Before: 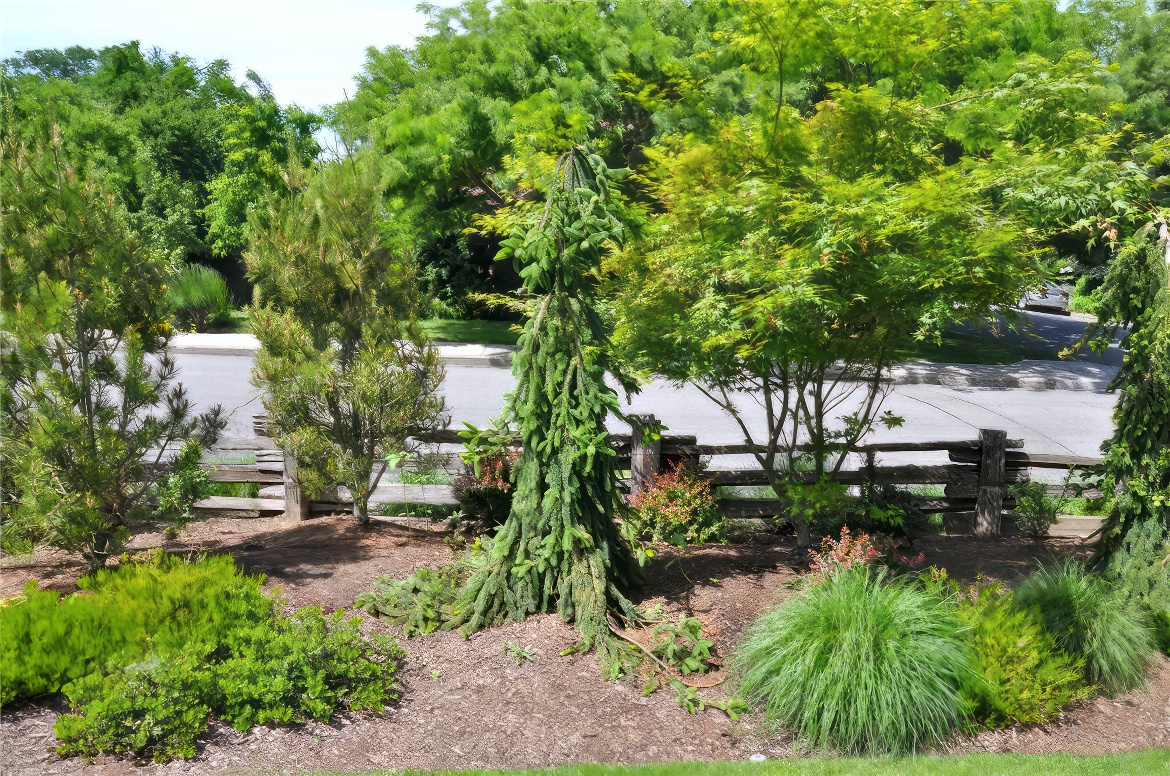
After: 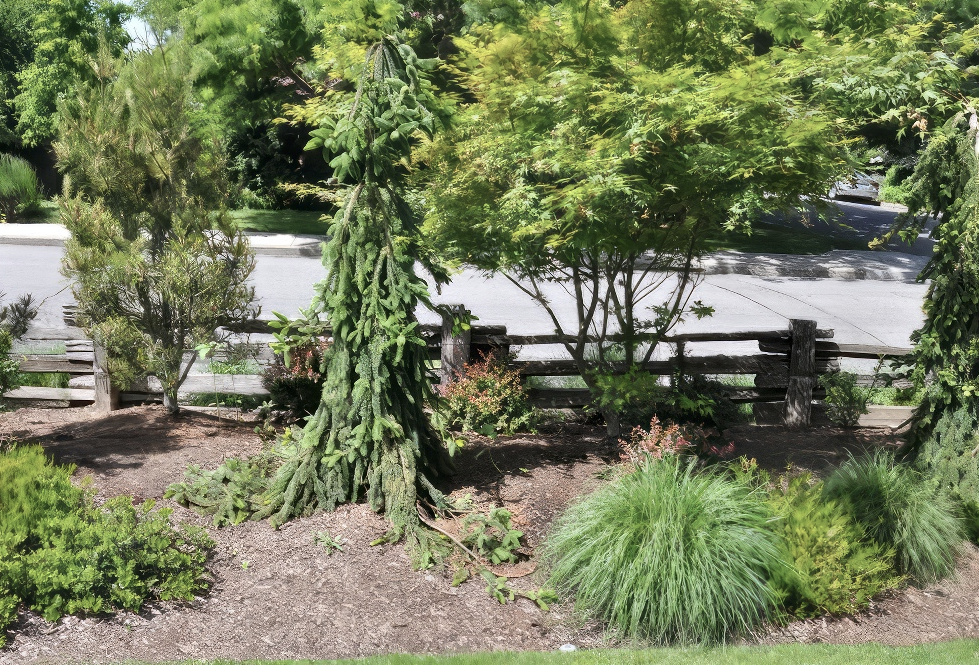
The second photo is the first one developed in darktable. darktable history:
crop: left 16.315%, top 14.246%
contrast brightness saturation: contrast 0.1, saturation -0.3
